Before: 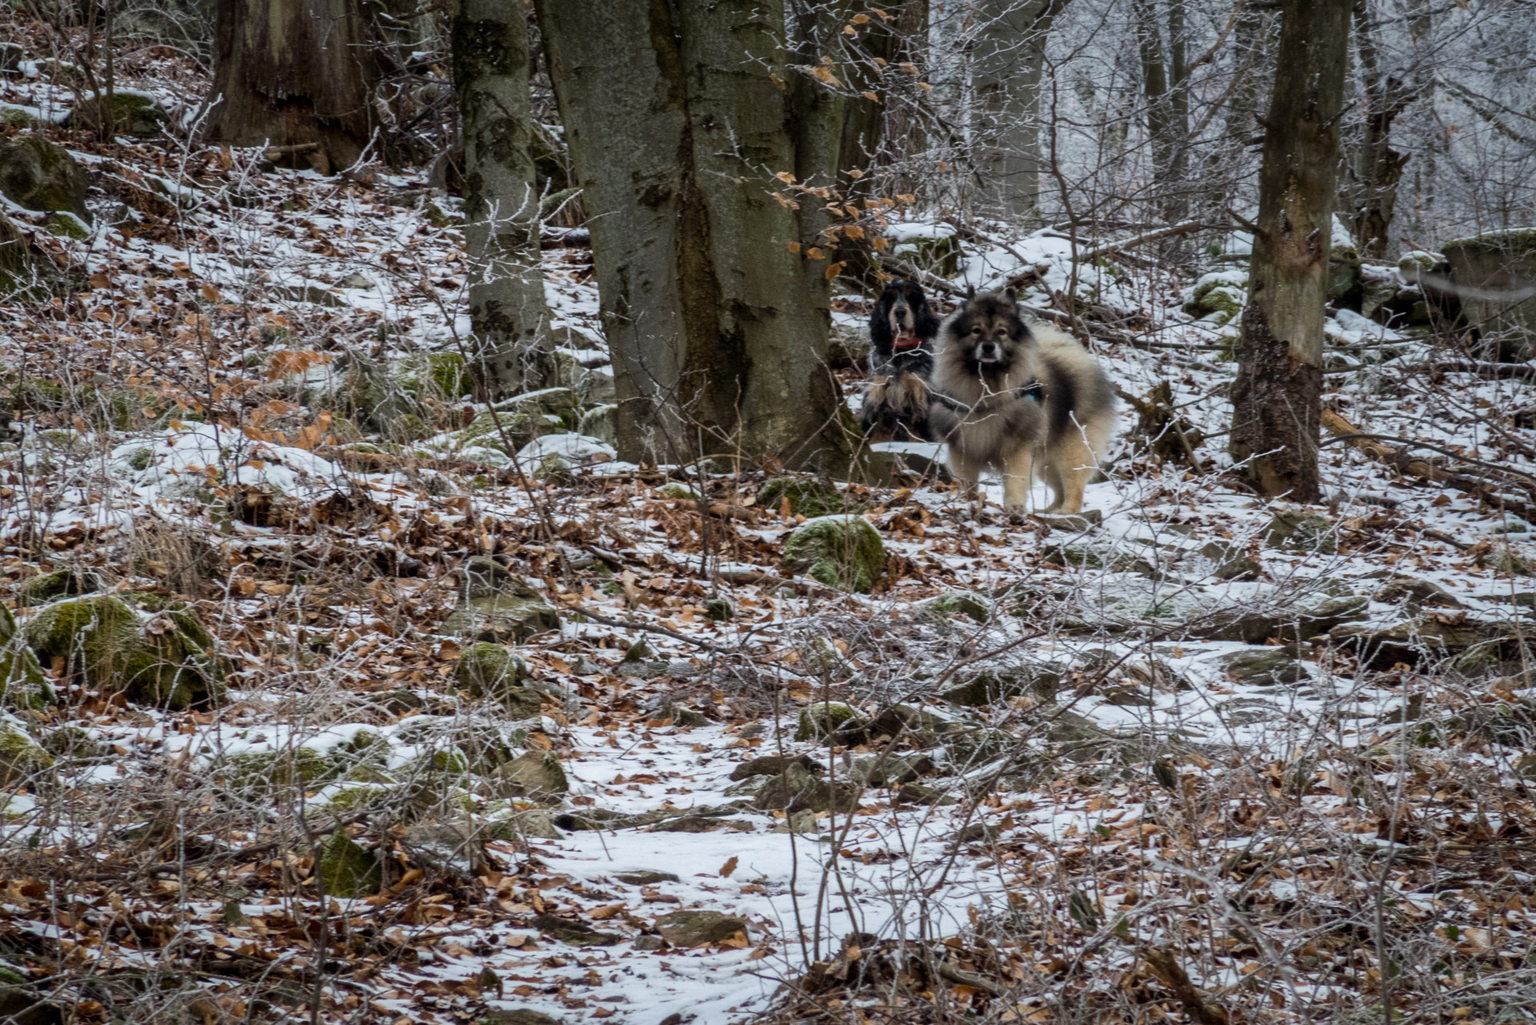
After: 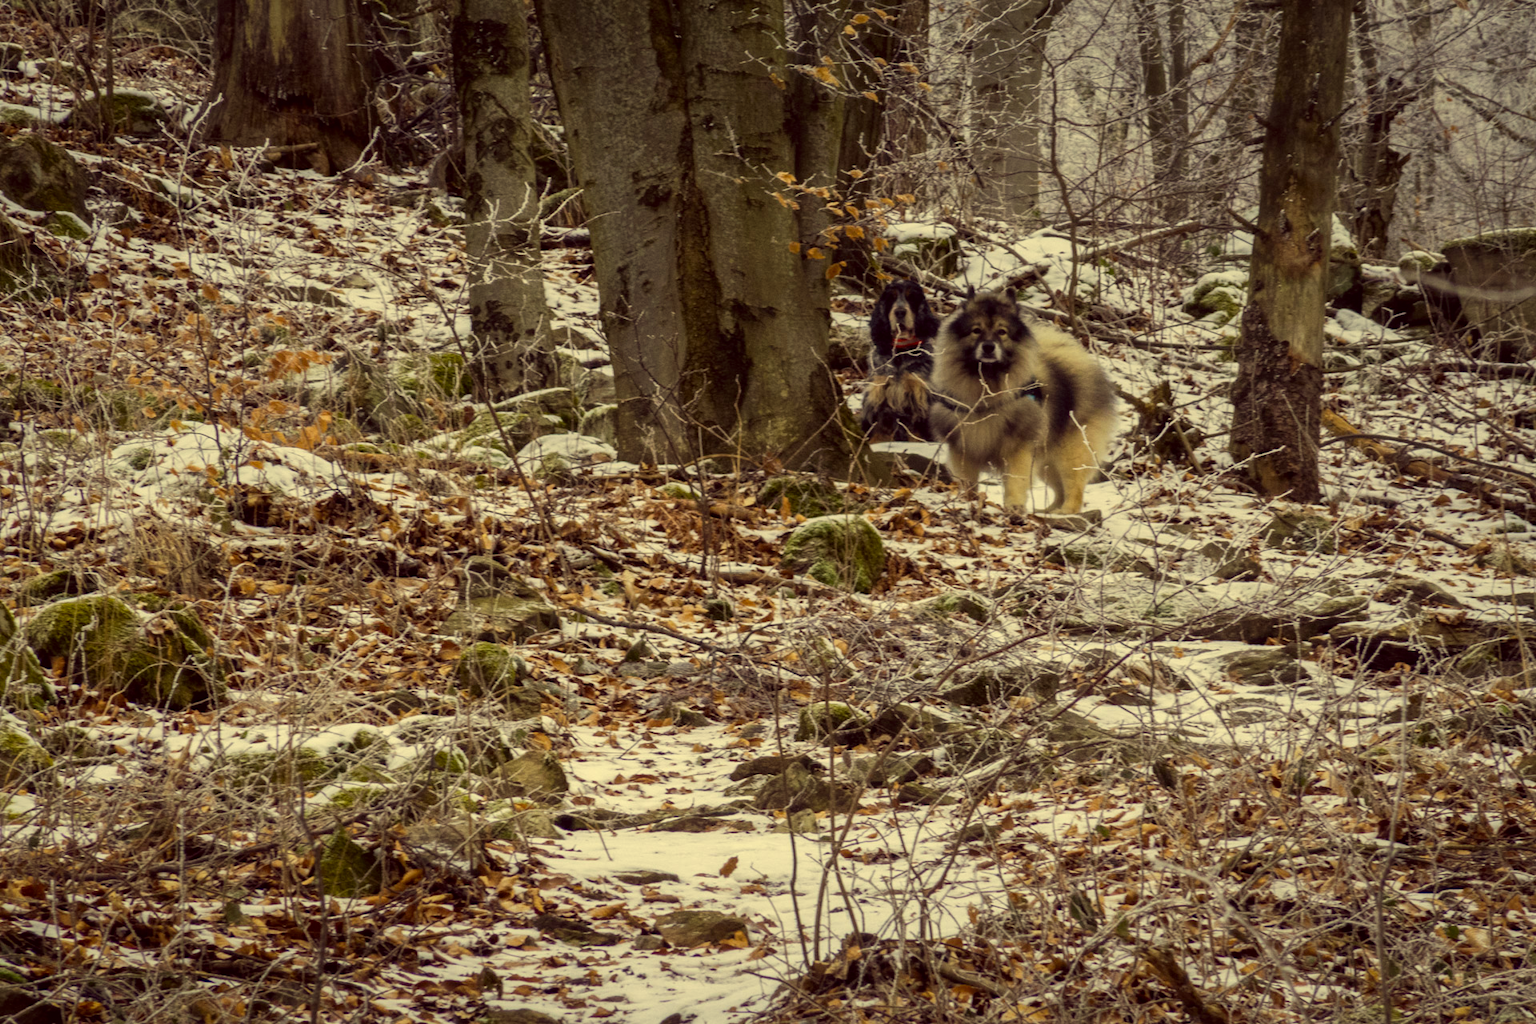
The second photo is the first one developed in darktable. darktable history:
color correction: highlights a* -0.597, highlights b* 39.69, shadows a* 9.24, shadows b* -0.247
